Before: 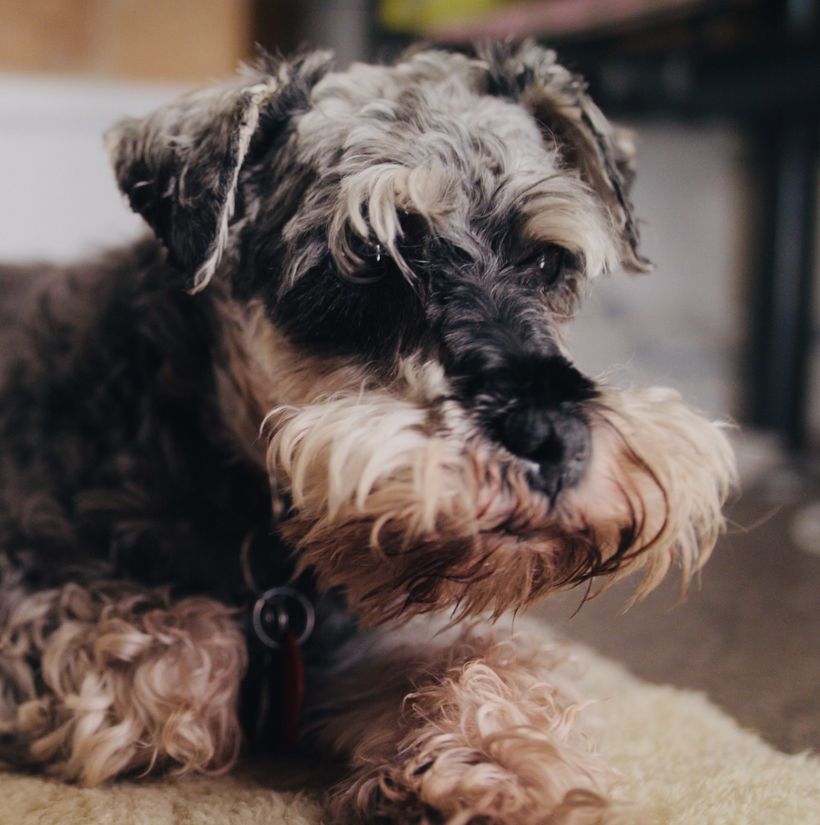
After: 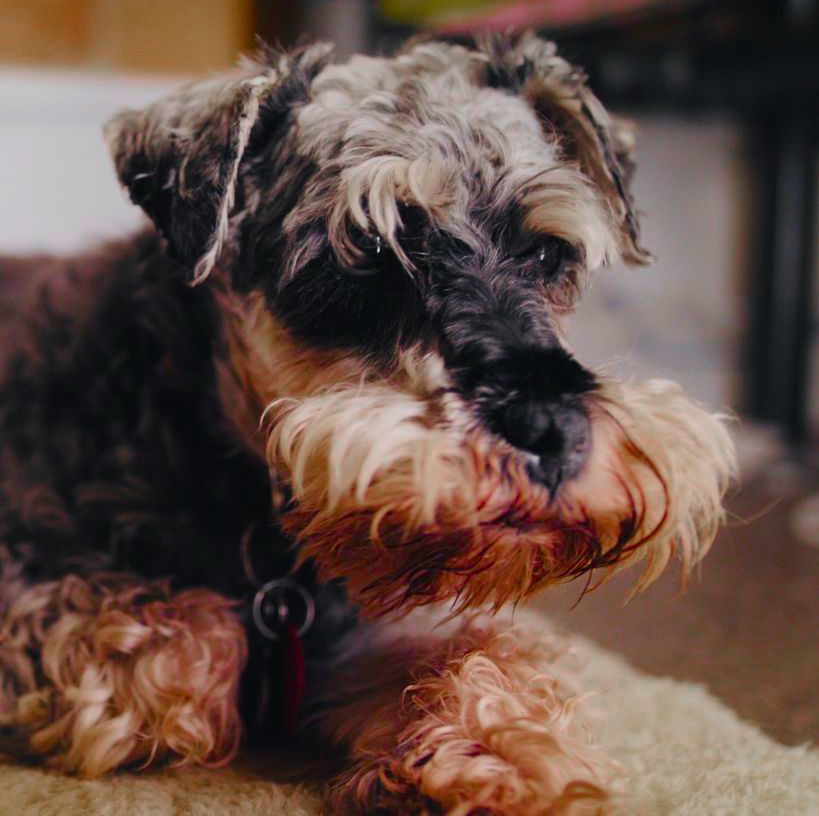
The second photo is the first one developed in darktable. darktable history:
base curve: curves: ch0 [(0, 0) (0.303, 0.277) (1, 1)]
crop: top 1.009%, right 0.112%
color balance rgb: perceptual saturation grading › global saturation 36.259%, perceptual saturation grading › shadows 34.986%
color zones: curves: ch0 [(0, 0.48) (0.209, 0.398) (0.305, 0.332) (0.429, 0.493) (0.571, 0.5) (0.714, 0.5) (0.857, 0.5) (1, 0.48)]; ch1 [(0, 0.736) (0.143, 0.625) (0.225, 0.371) (0.429, 0.256) (0.571, 0.241) (0.714, 0.213) (0.857, 0.48) (1, 0.736)]; ch2 [(0, 0.448) (0.143, 0.498) (0.286, 0.5) (0.429, 0.5) (0.571, 0.5) (0.714, 0.5) (0.857, 0.5) (1, 0.448)]
